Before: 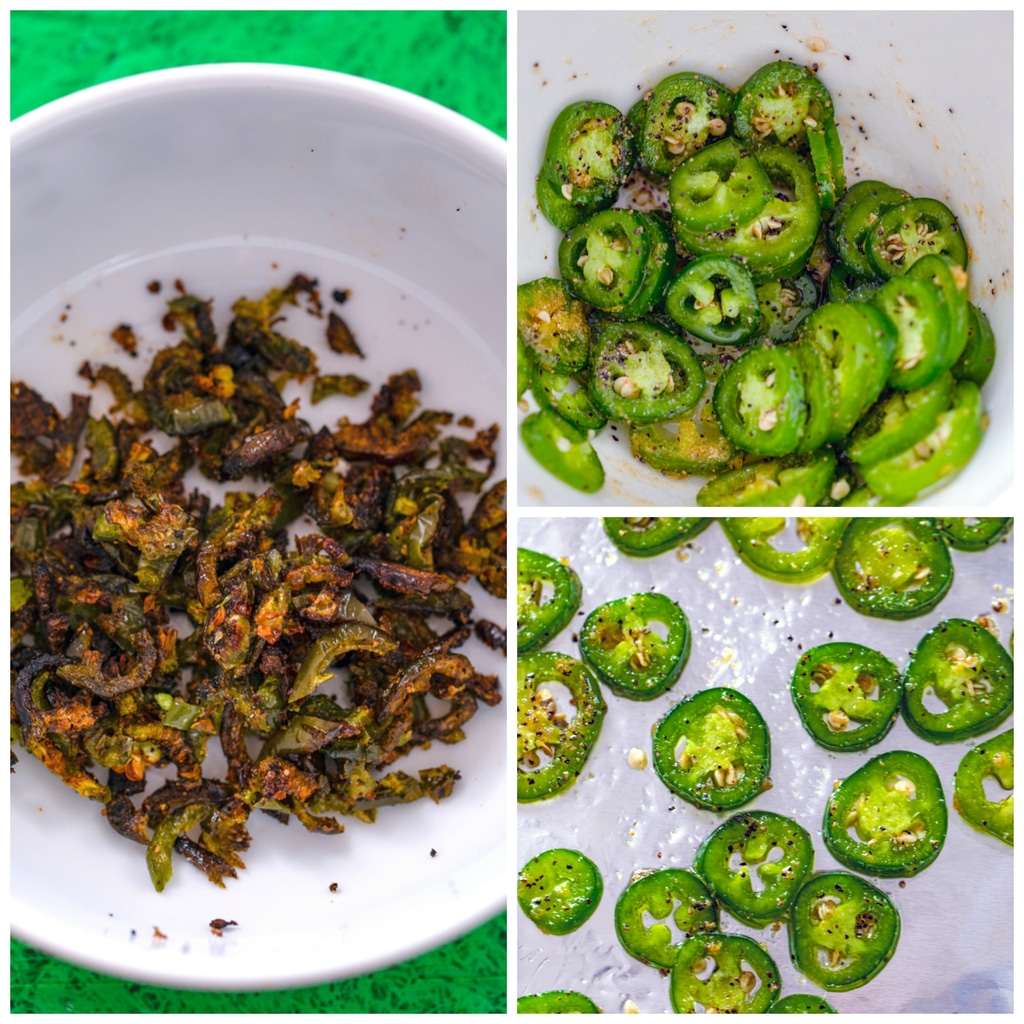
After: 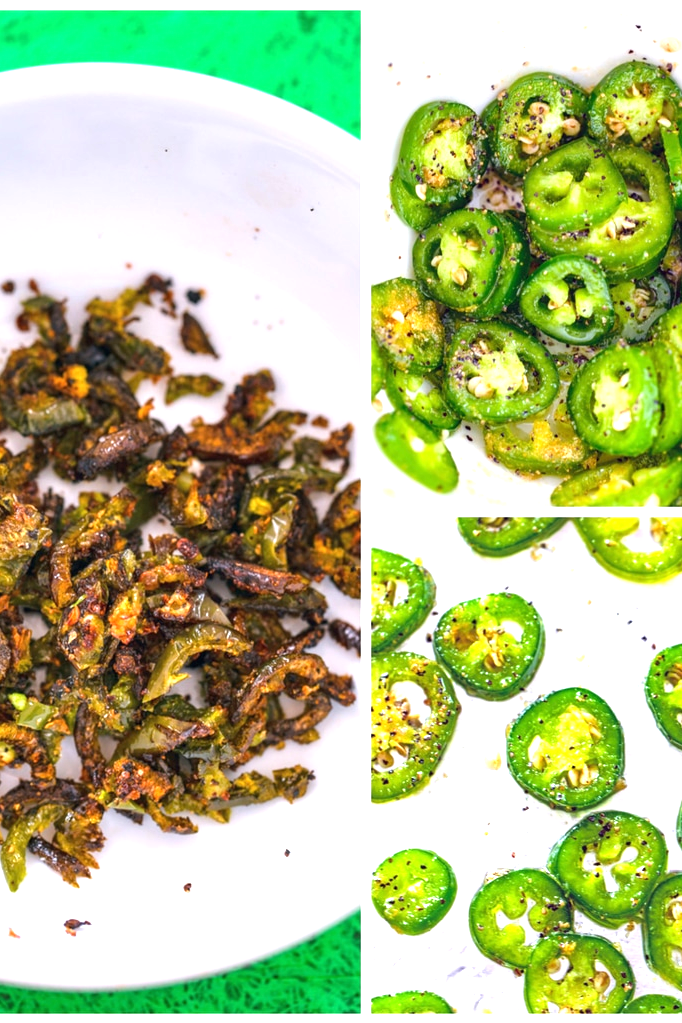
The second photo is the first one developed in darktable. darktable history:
exposure: black level correction 0, exposure 1.1 EV, compensate exposure bias true, compensate highlight preservation false
crop and rotate: left 14.292%, right 19.041%
